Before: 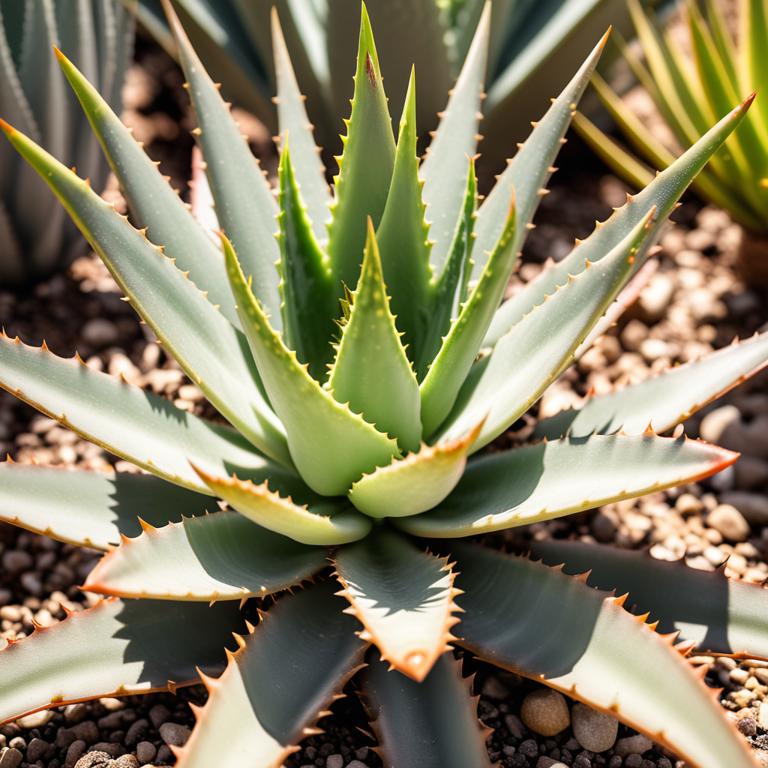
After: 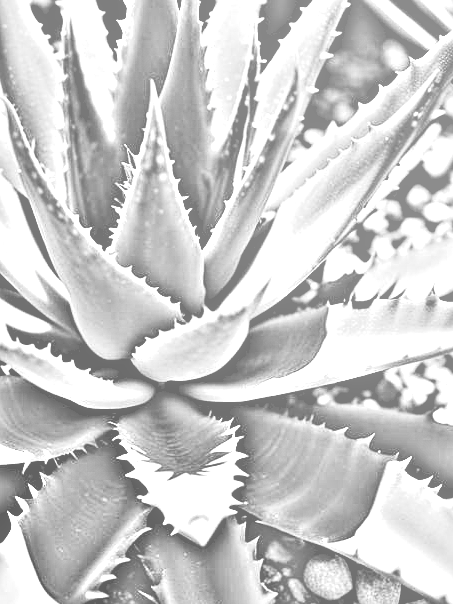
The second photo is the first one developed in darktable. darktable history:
exposure: exposure 1.15 EV, compensate highlight preservation false
crop and rotate: left 28.256%, top 17.734%, right 12.656%, bottom 3.573%
local contrast: highlights 99%, shadows 86%, detail 160%, midtone range 0.2
tone curve: curves: ch0 [(0, 0) (0.003, 0.042) (0.011, 0.043) (0.025, 0.047) (0.044, 0.059) (0.069, 0.07) (0.1, 0.085) (0.136, 0.107) (0.177, 0.139) (0.224, 0.185) (0.277, 0.258) (0.335, 0.34) (0.399, 0.434) (0.468, 0.526) (0.543, 0.623) (0.623, 0.709) (0.709, 0.794) (0.801, 0.866) (0.898, 0.919) (1, 1)], preserve colors none
bloom: size 40%
highpass: on, module defaults
sharpen: on, module defaults
